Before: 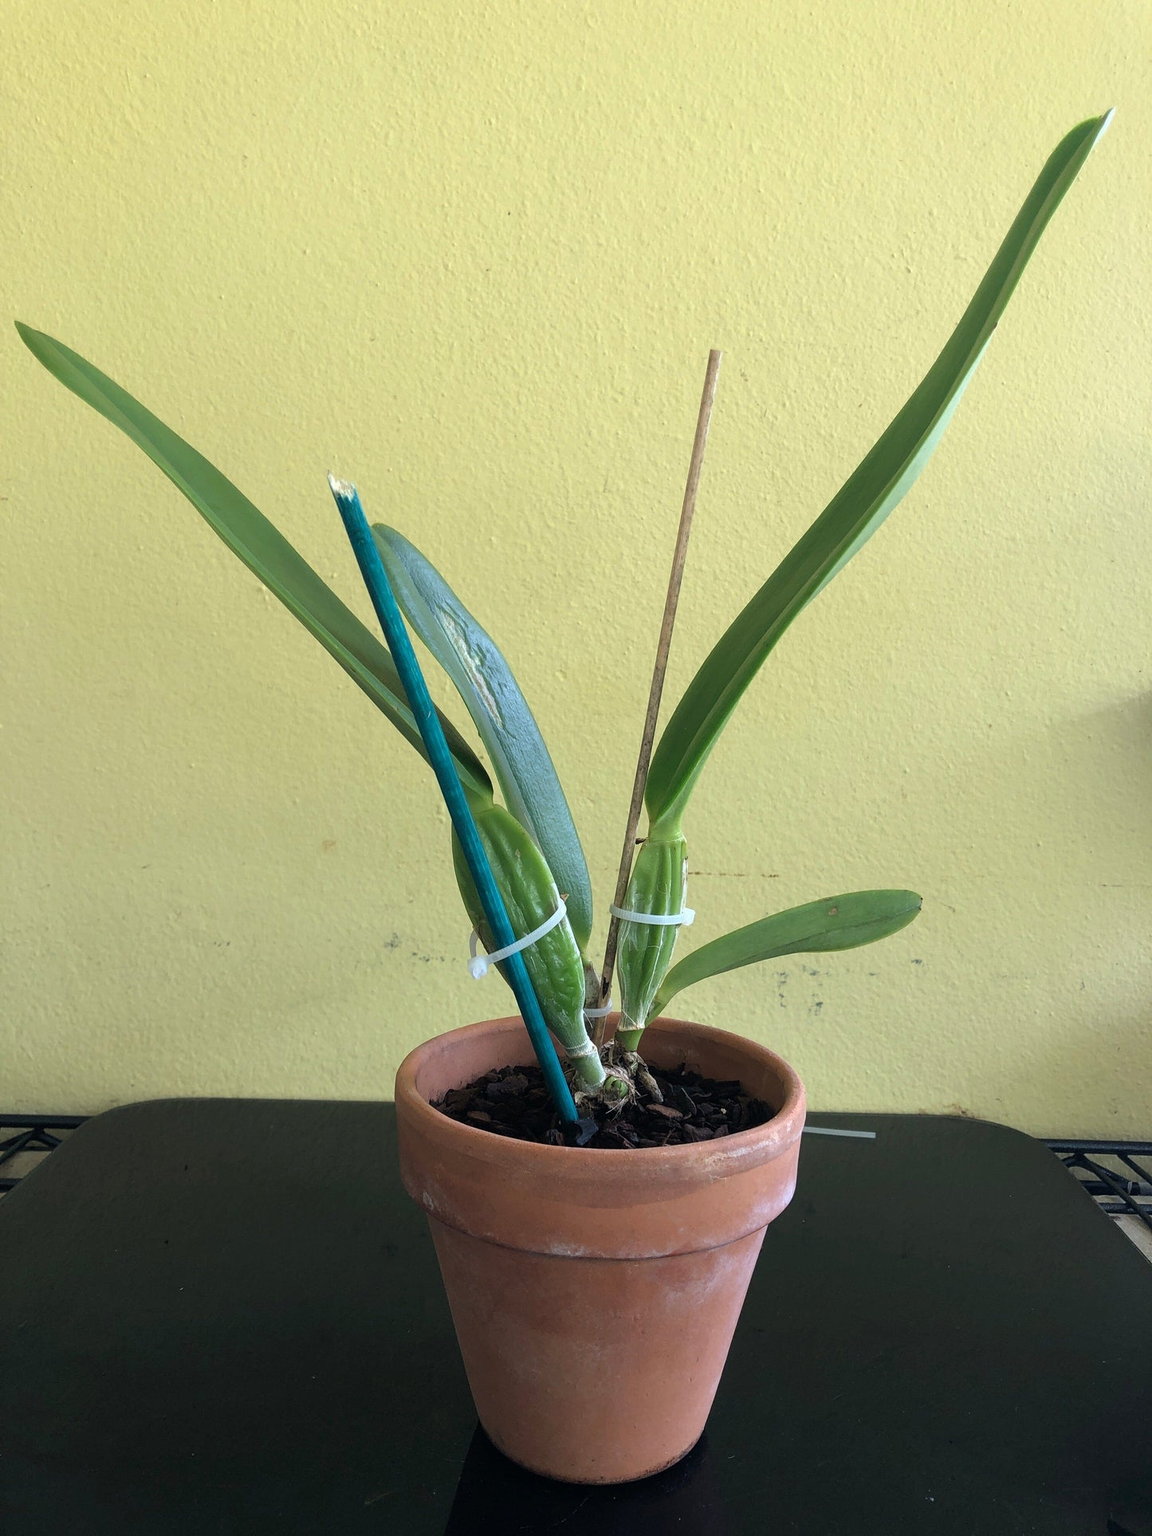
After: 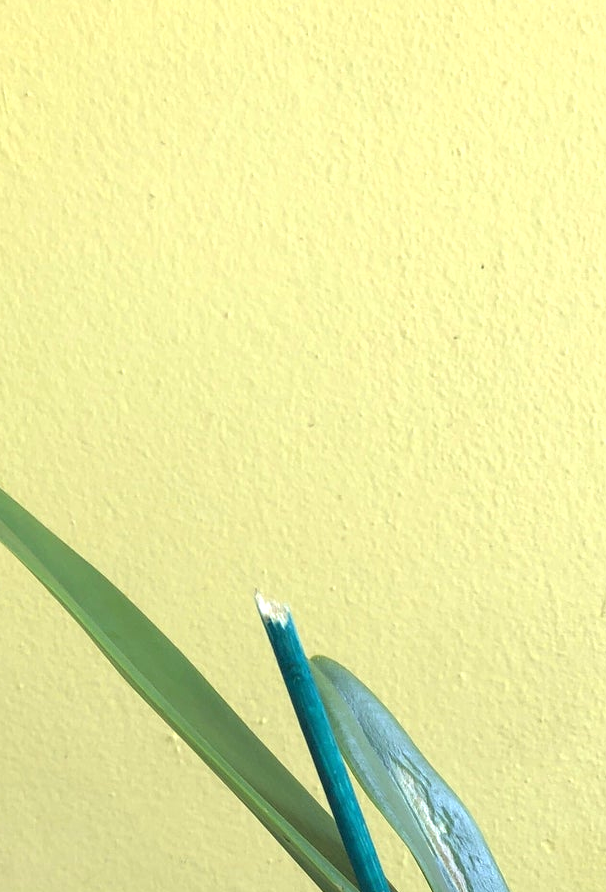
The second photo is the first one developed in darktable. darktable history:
exposure: black level correction 0, exposure 0.4 EV, compensate exposure bias true, compensate highlight preservation false
crop and rotate: left 10.817%, top 0.062%, right 47.194%, bottom 53.626%
